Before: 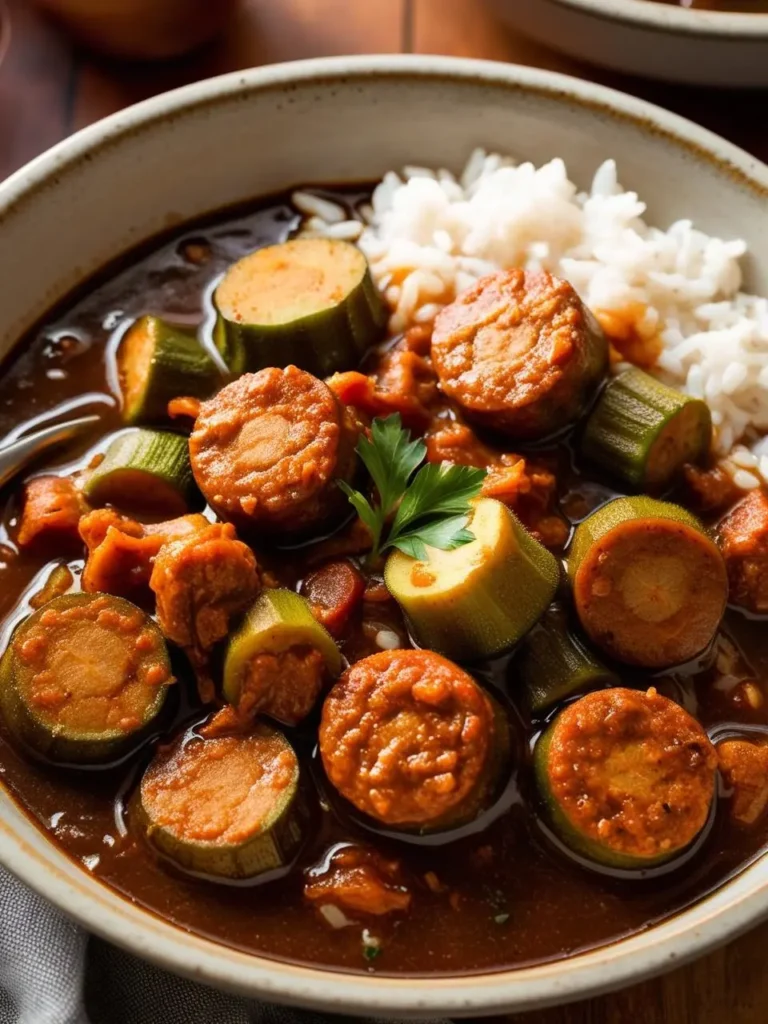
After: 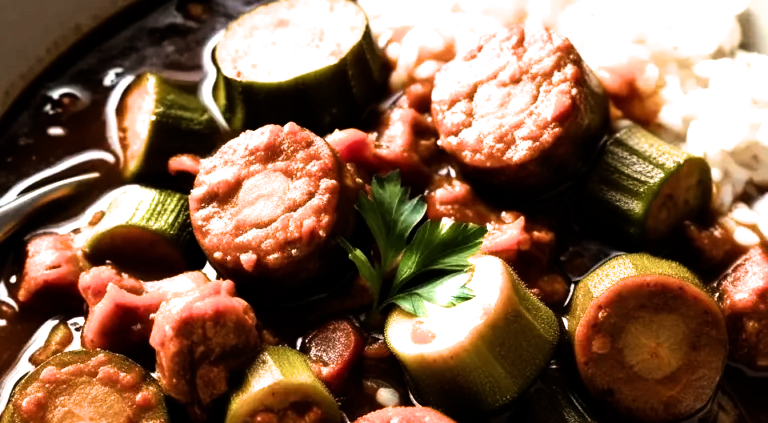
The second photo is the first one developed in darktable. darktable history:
filmic rgb: black relative exposure -7.99 EV, white relative exposure 2.34 EV, hardness 6.58, color science v6 (2022)
crop and rotate: top 23.822%, bottom 34.849%
tone equalizer: -8 EV -0.725 EV, -7 EV -0.678 EV, -6 EV -0.629 EV, -5 EV -0.381 EV, -3 EV 0.387 EV, -2 EV 0.6 EV, -1 EV 0.695 EV, +0 EV 0.722 EV, edges refinement/feathering 500, mask exposure compensation -1.57 EV, preserve details no
